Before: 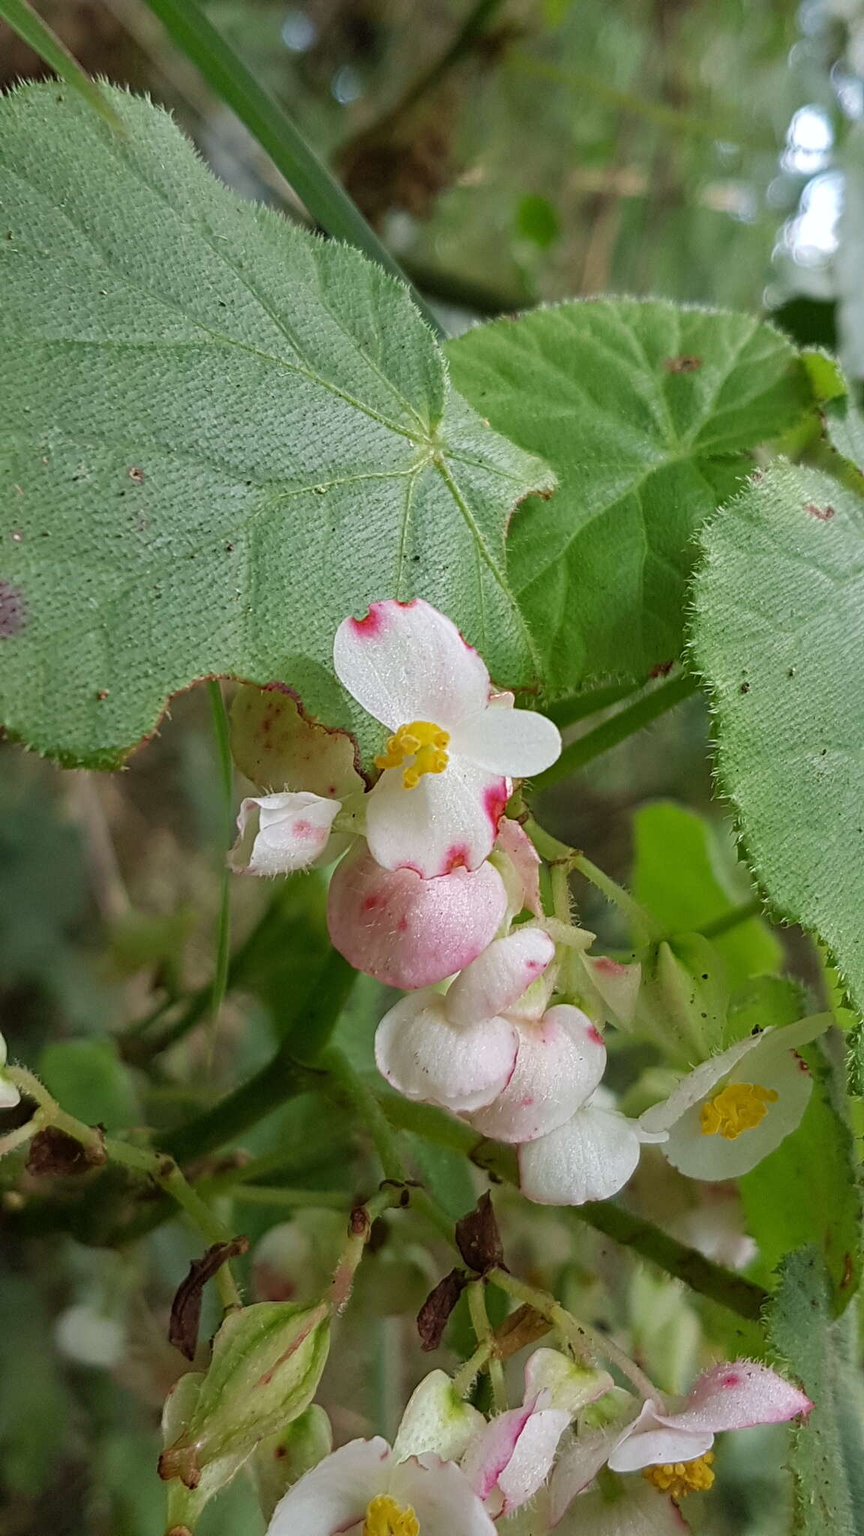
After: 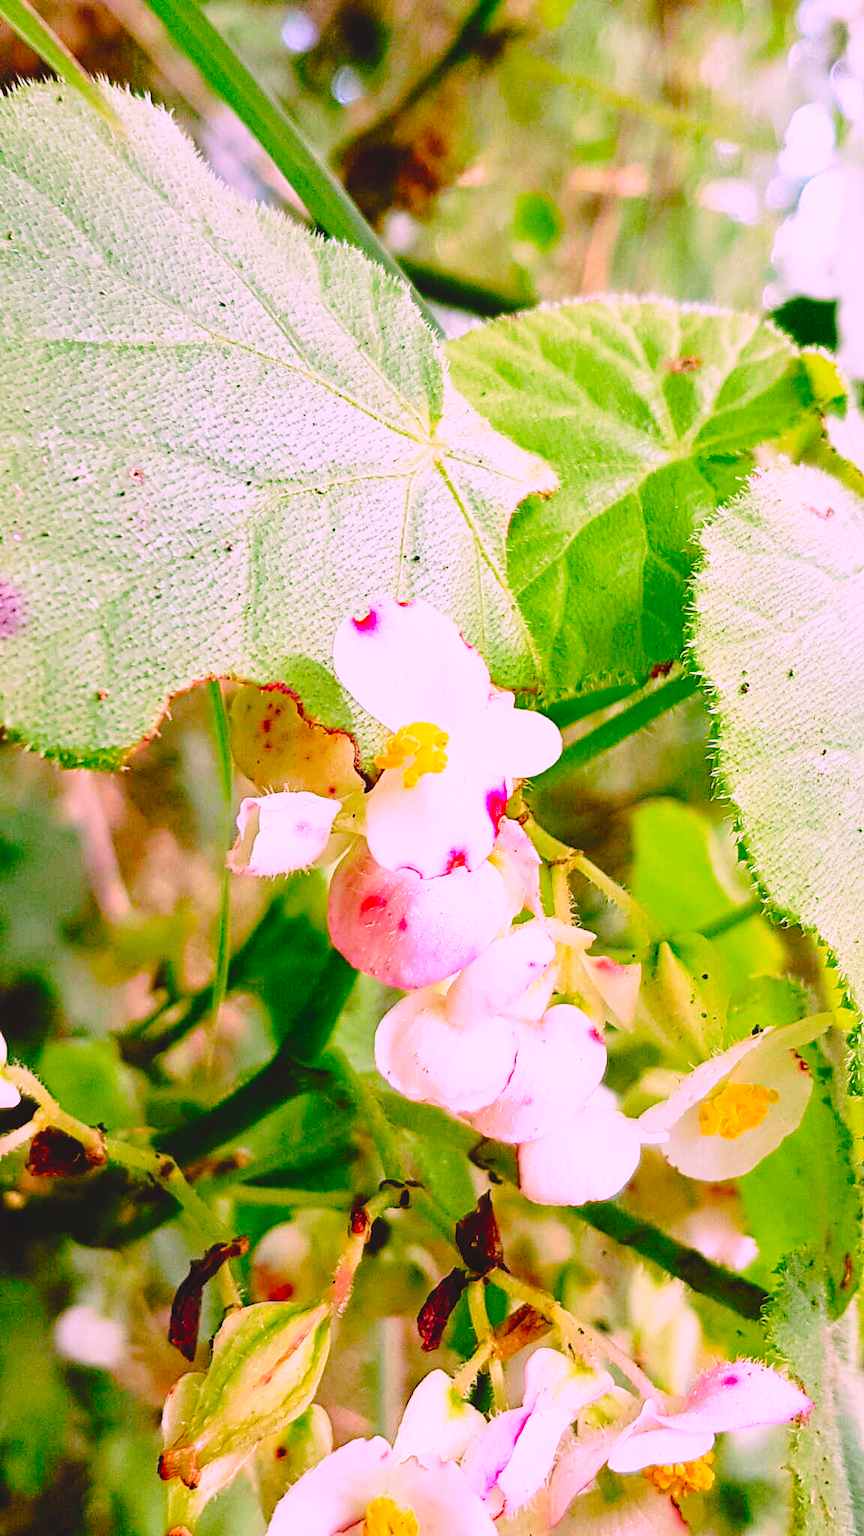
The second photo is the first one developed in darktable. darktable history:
tone curve: curves: ch0 [(0, 0) (0.003, 0.074) (0.011, 0.079) (0.025, 0.083) (0.044, 0.095) (0.069, 0.097) (0.1, 0.11) (0.136, 0.131) (0.177, 0.159) (0.224, 0.209) (0.277, 0.279) (0.335, 0.367) (0.399, 0.455) (0.468, 0.538) (0.543, 0.621) (0.623, 0.699) (0.709, 0.782) (0.801, 0.848) (0.898, 0.924) (1, 1)], preserve colors none
base curve: curves: ch0 [(0, 0) (0.012, 0.01) (0.073, 0.168) (0.31, 0.711) (0.645, 0.957) (1, 1)], preserve colors none
color correction: highlights a* 19.39, highlights b* -12.05, saturation 1.63
